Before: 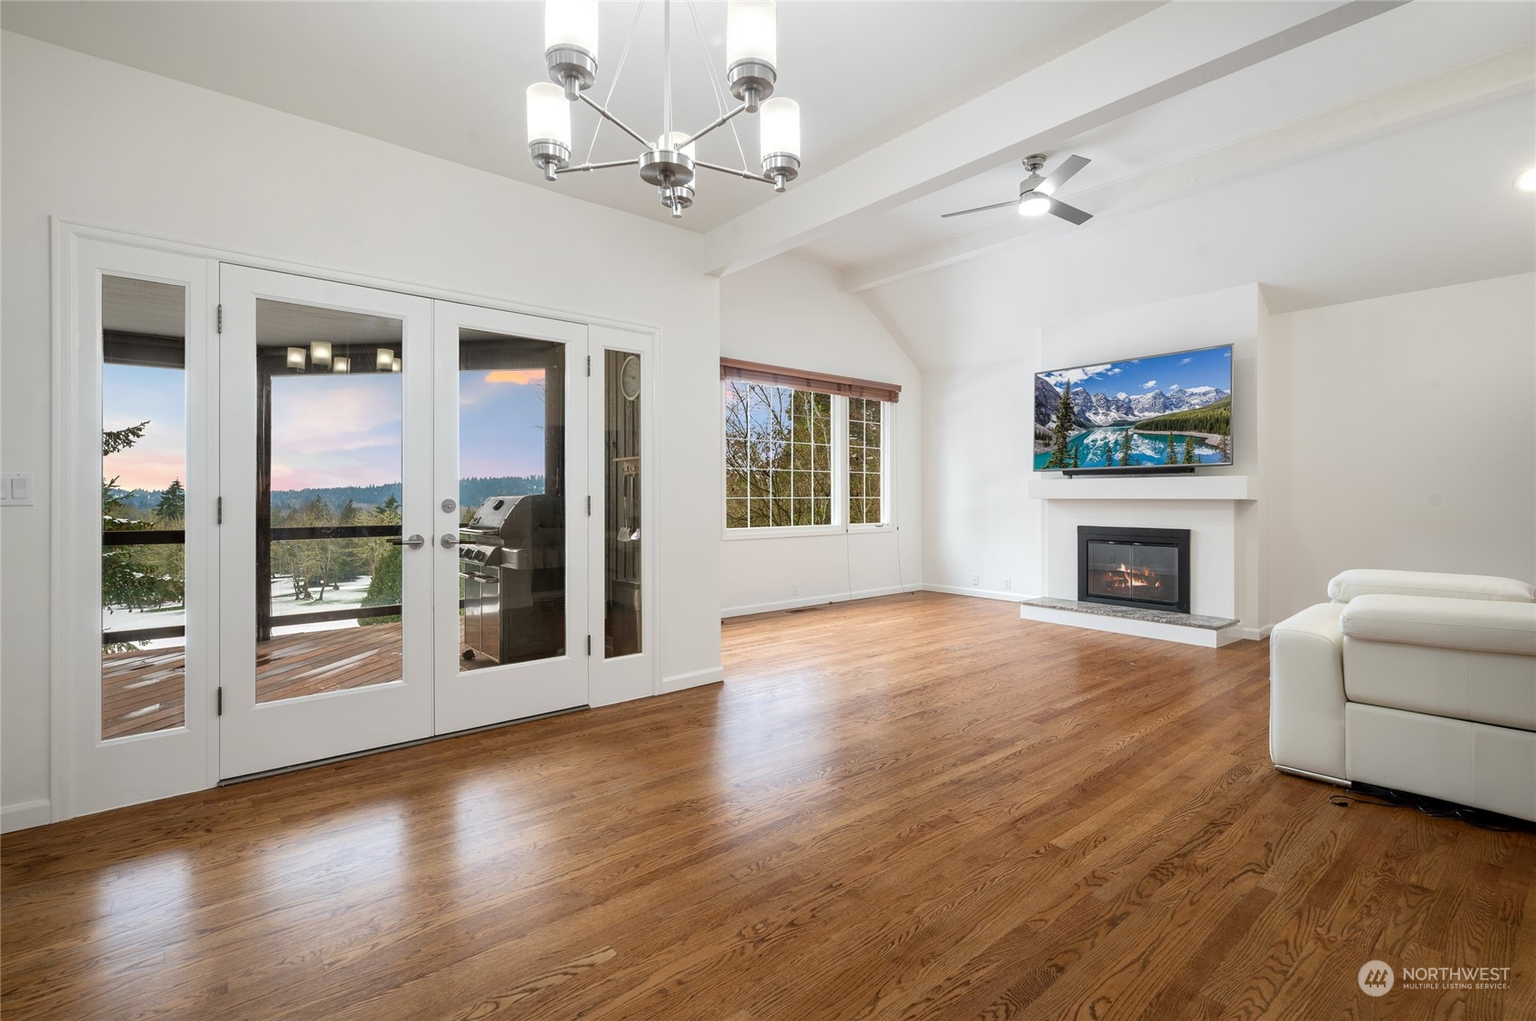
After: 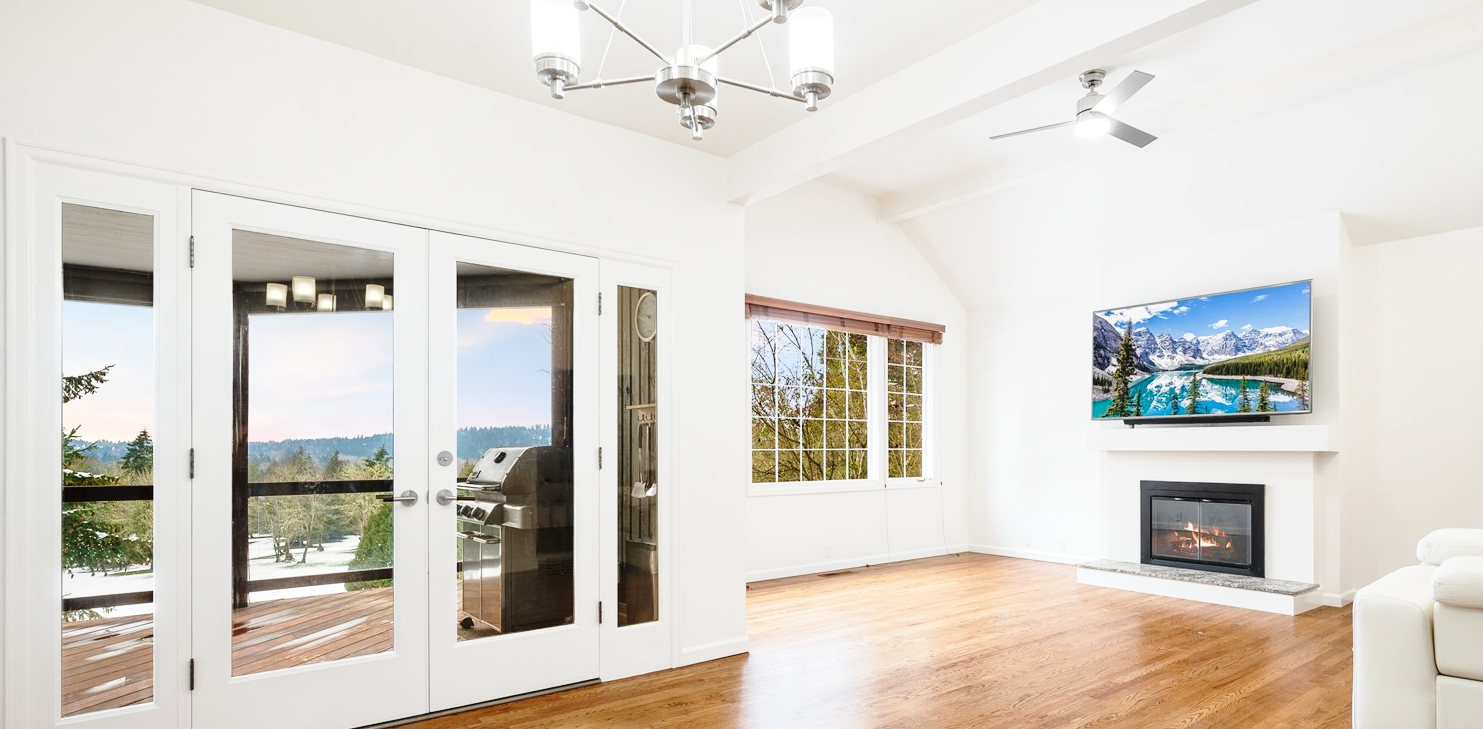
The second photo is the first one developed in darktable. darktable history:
crop: left 3.015%, top 8.969%, right 9.647%, bottom 26.457%
base curve: curves: ch0 [(0, 0) (0.028, 0.03) (0.121, 0.232) (0.46, 0.748) (0.859, 0.968) (1, 1)], preserve colors none
